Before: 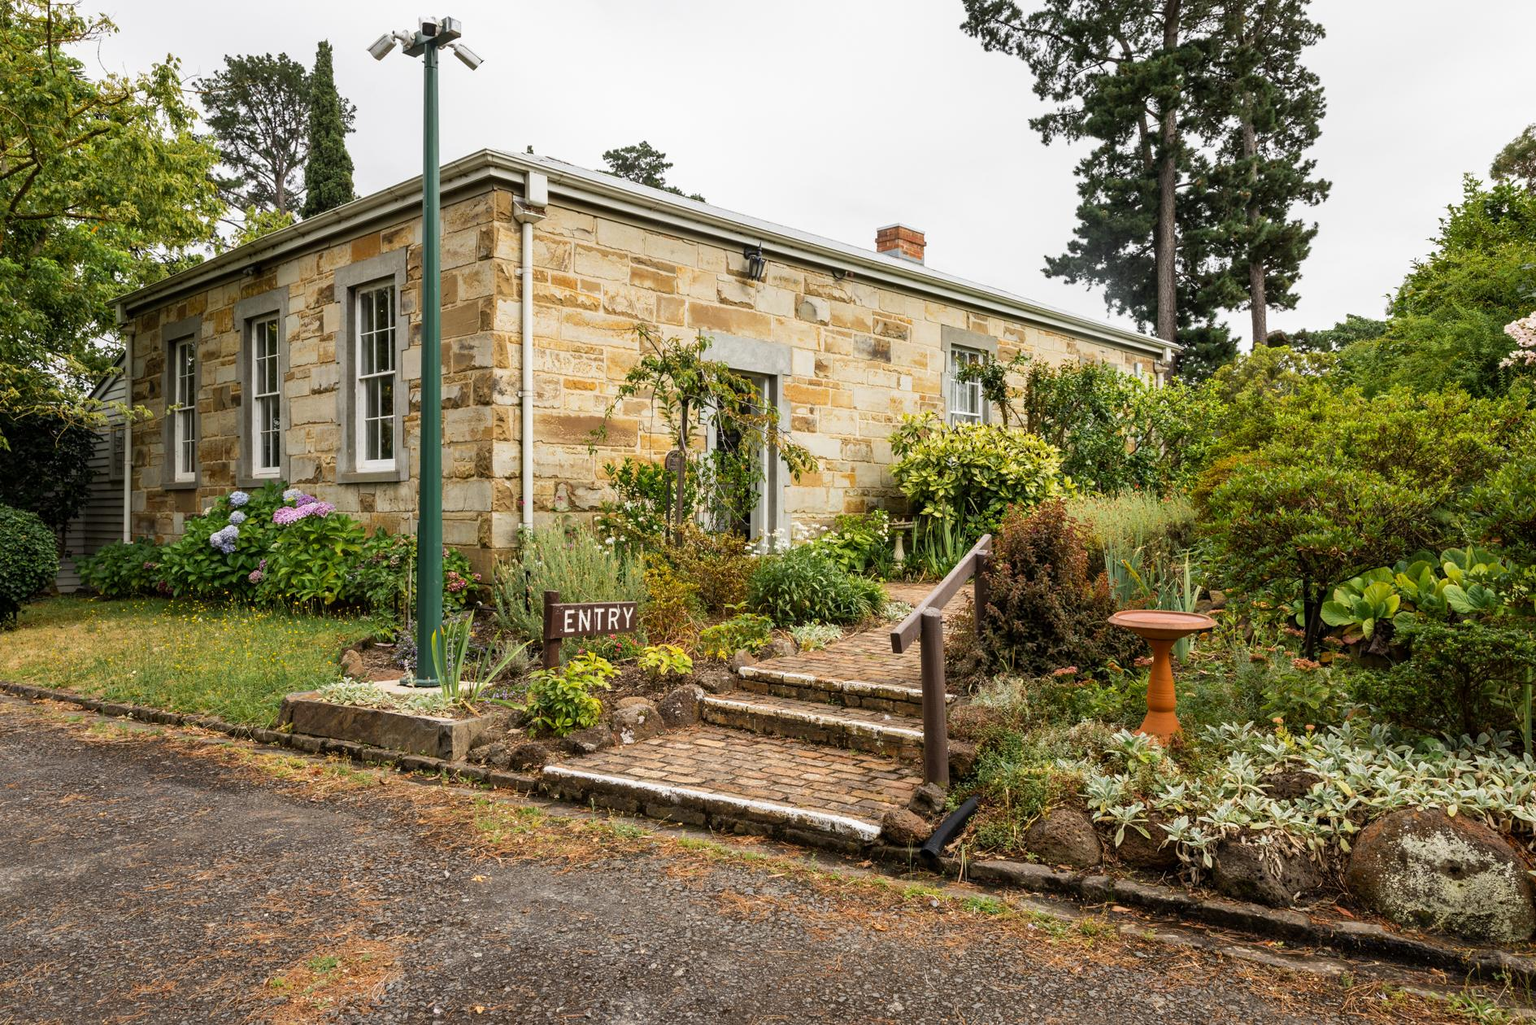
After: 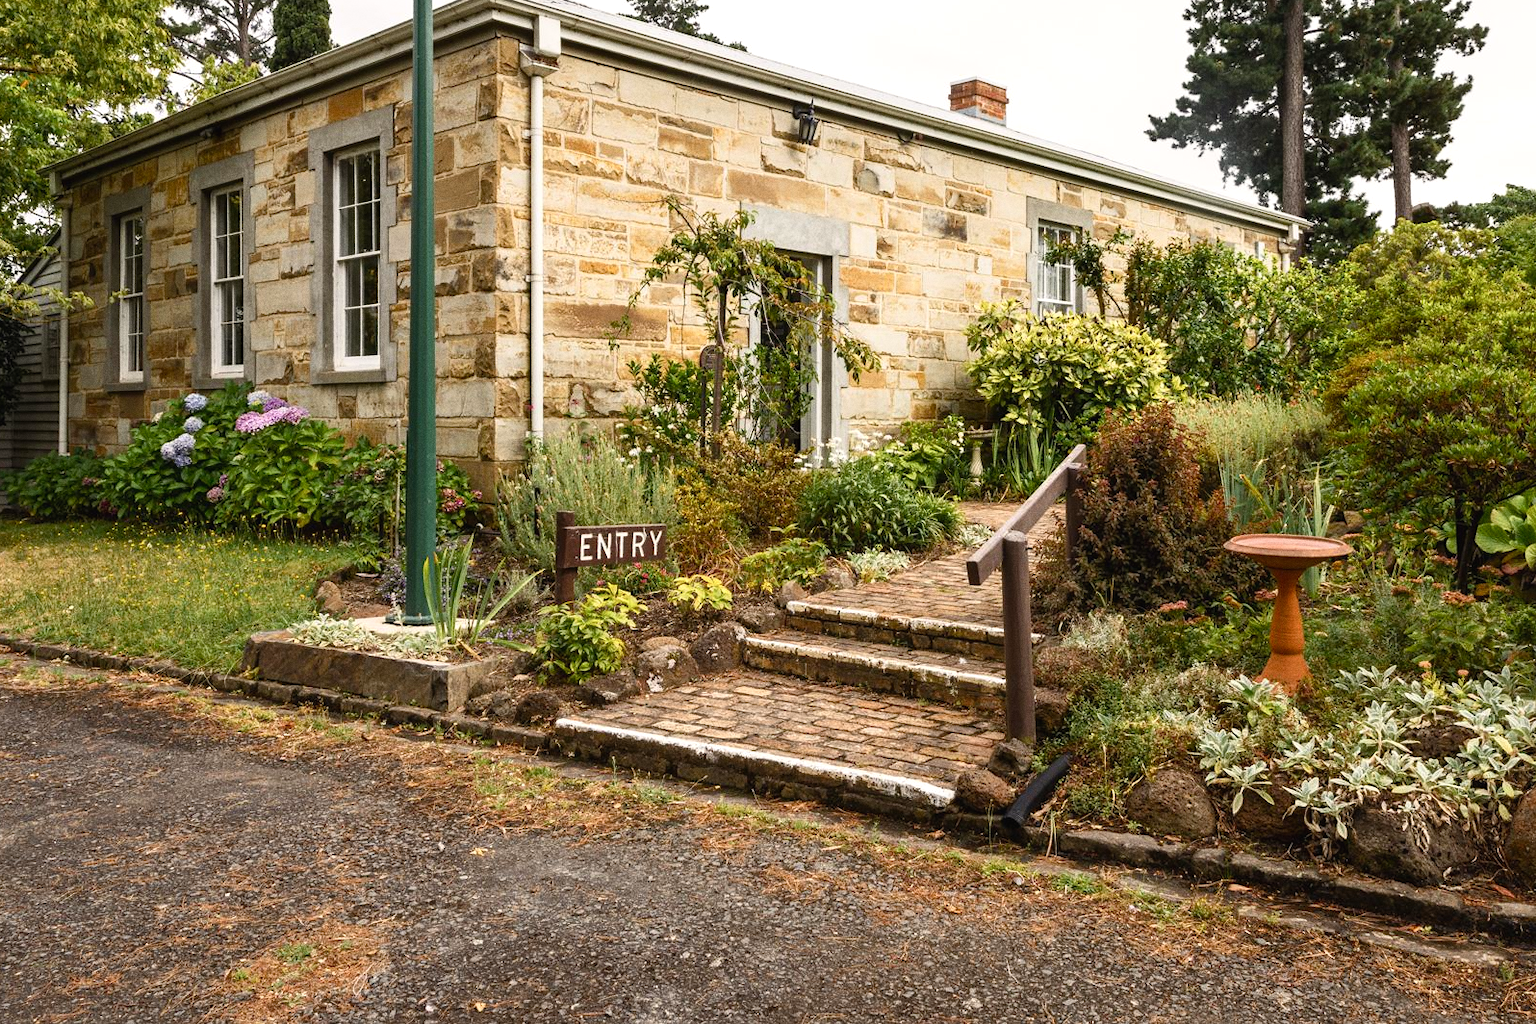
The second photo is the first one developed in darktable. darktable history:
color balance rgb: shadows lift › chroma 1%, shadows lift › hue 28.8°, power › hue 60°, highlights gain › chroma 1%, highlights gain › hue 60°, global offset › luminance 0.25%, perceptual saturation grading › highlights -20%, perceptual saturation grading › shadows 20%, perceptual brilliance grading › highlights 5%, perceptual brilliance grading › shadows -10%, global vibrance 19.67%
shadows and highlights: shadows 0, highlights 40
crop and rotate: left 4.842%, top 15.51%, right 10.668%
grain: coarseness 0.09 ISO
